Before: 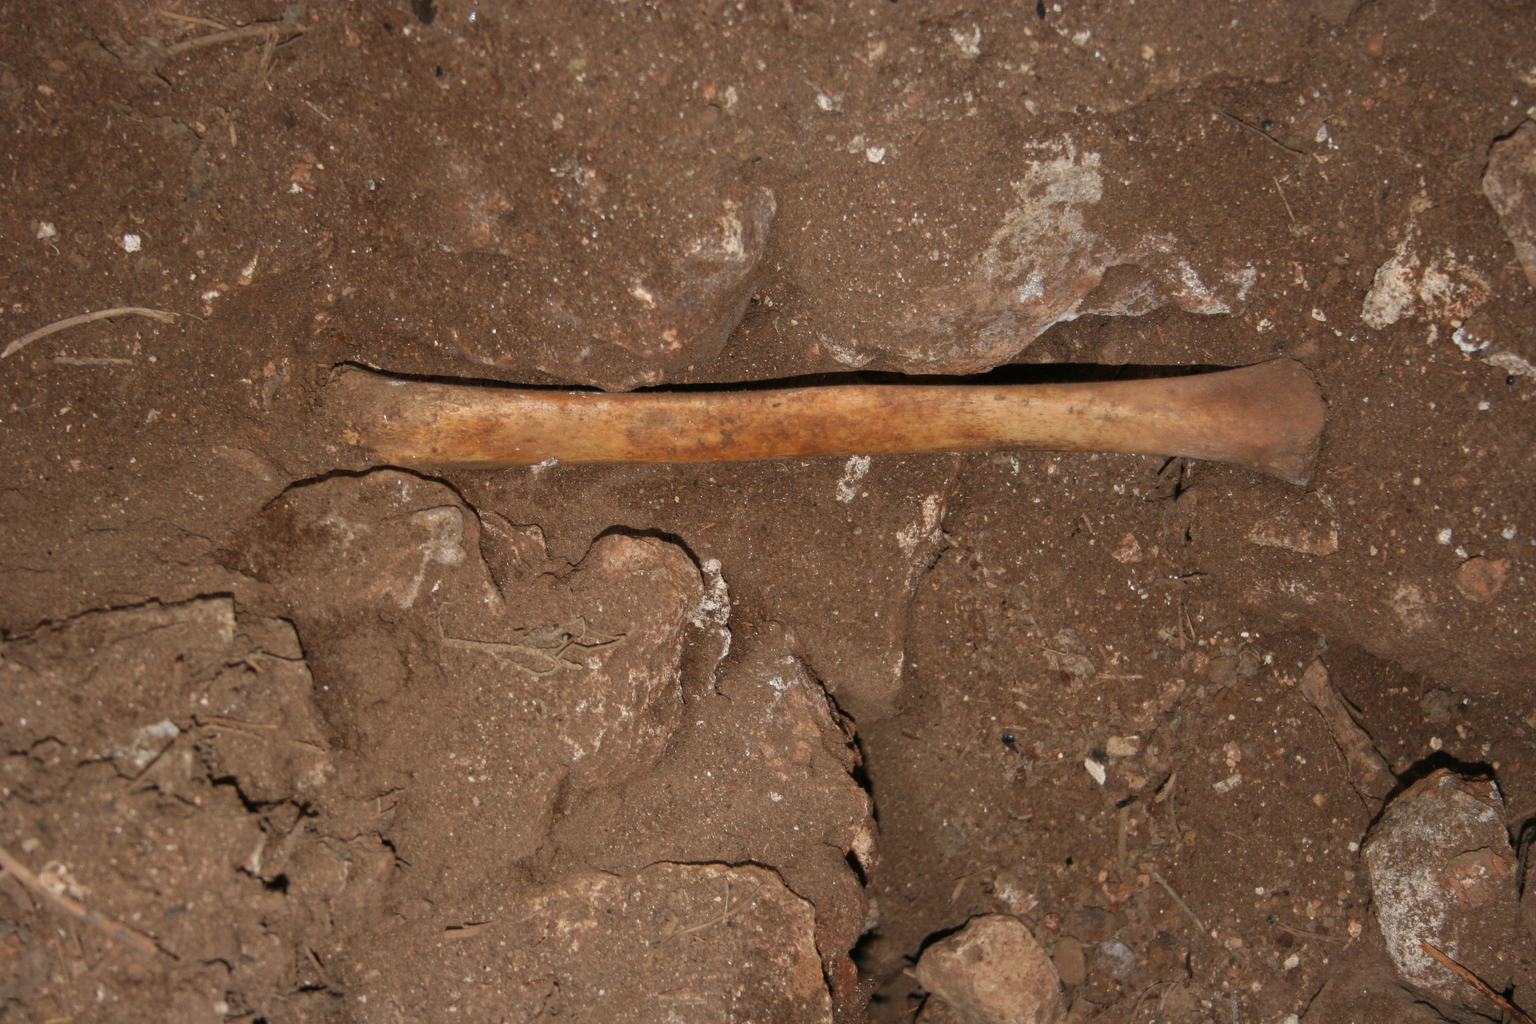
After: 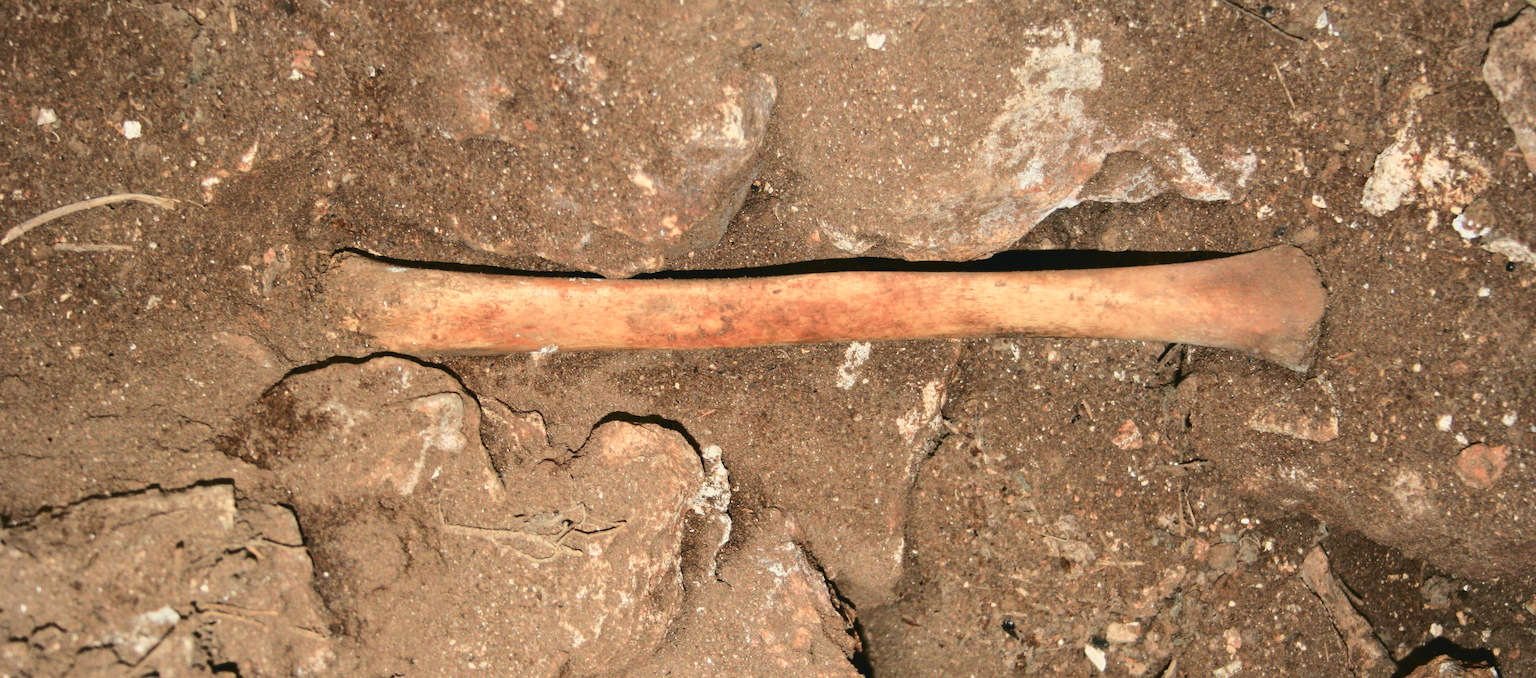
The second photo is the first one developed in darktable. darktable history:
base curve: curves: ch0 [(0, 0) (0.028, 0.03) (0.121, 0.232) (0.46, 0.748) (0.859, 0.968) (1, 1)]
tone curve: curves: ch0 [(0, 0.039) (0.104, 0.103) (0.273, 0.267) (0.448, 0.487) (0.704, 0.761) (0.886, 0.922) (0.994, 0.971)]; ch1 [(0, 0) (0.335, 0.298) (0.446, 0.413) (0.485, 0.487) (0.515, 0.503) (0.566, 0.563) (0.641, 0.655) (1, 1)]; ch2 [(0, 0) (0.314, 0.301) (0.421, 0.411) (0.502, 0.494) (0.528, 0.54) (0.557, 0.559) (0.612, 0.62) (0.722, 0.686) (1, 1)], color space Lab, independent channels, preserve colors none
crop: top 11.132%, bottom 22.623%
